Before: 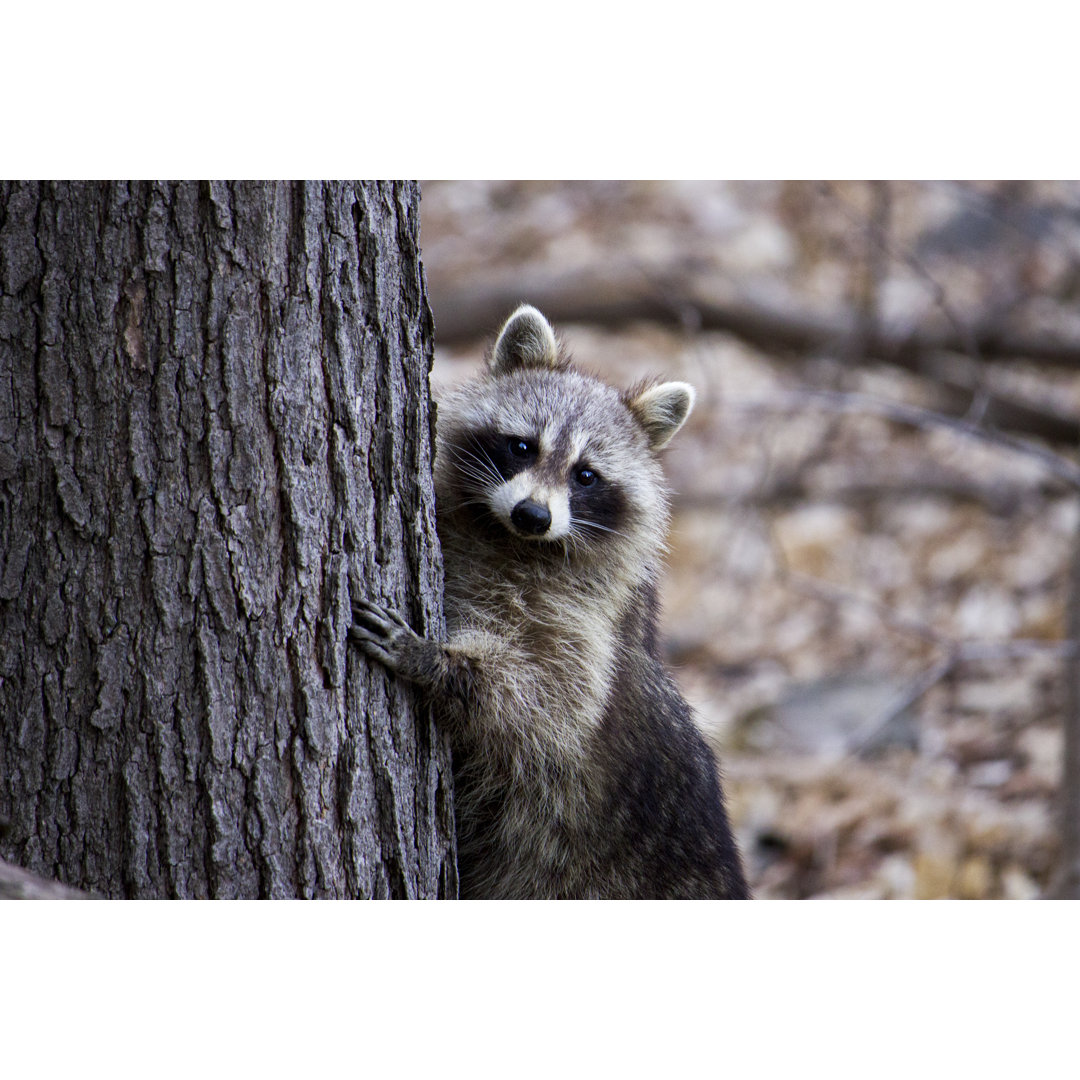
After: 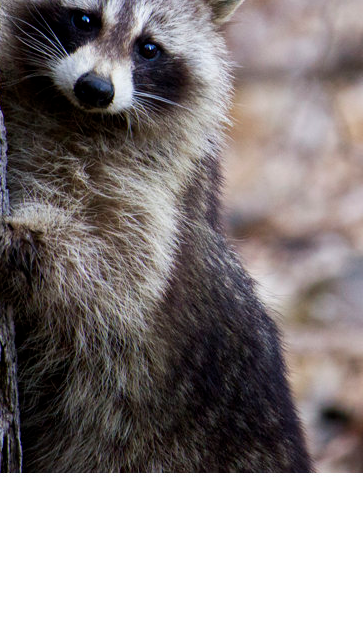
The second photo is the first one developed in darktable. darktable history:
crop: left 40.546%, top 39.563%, right 25.816%, bottom 2.856%
